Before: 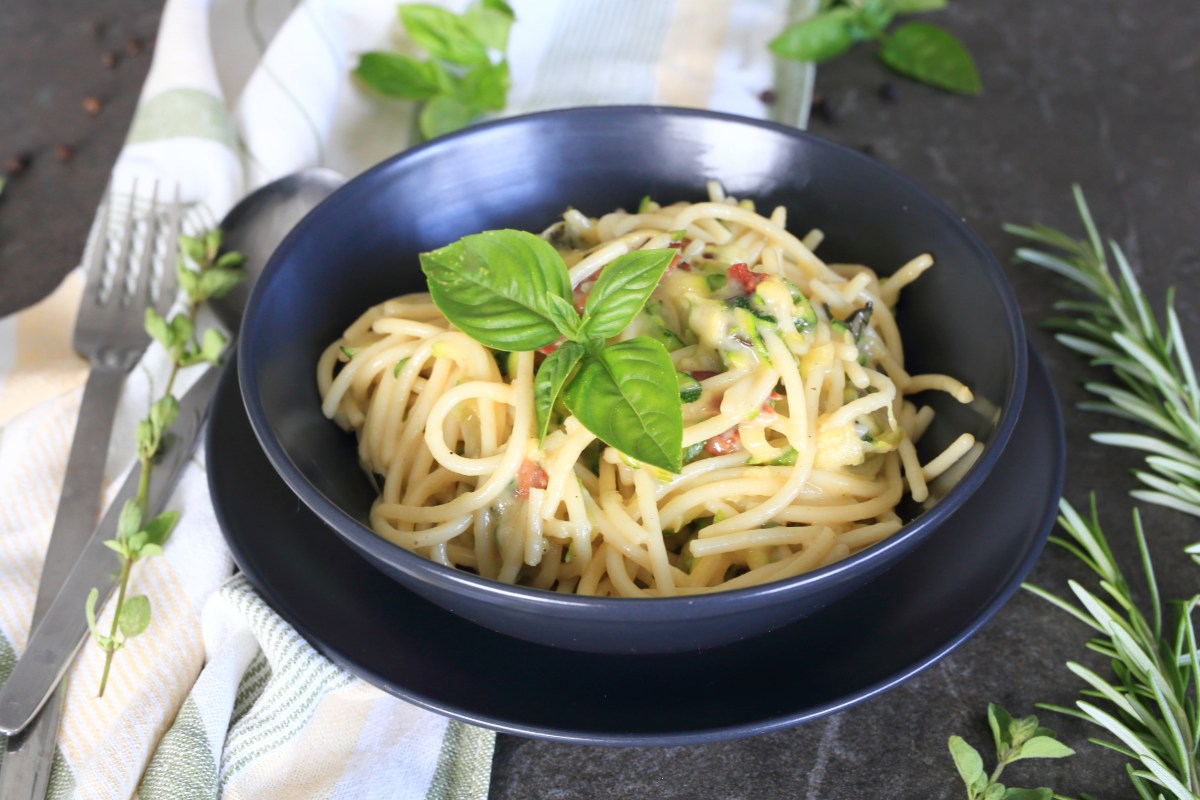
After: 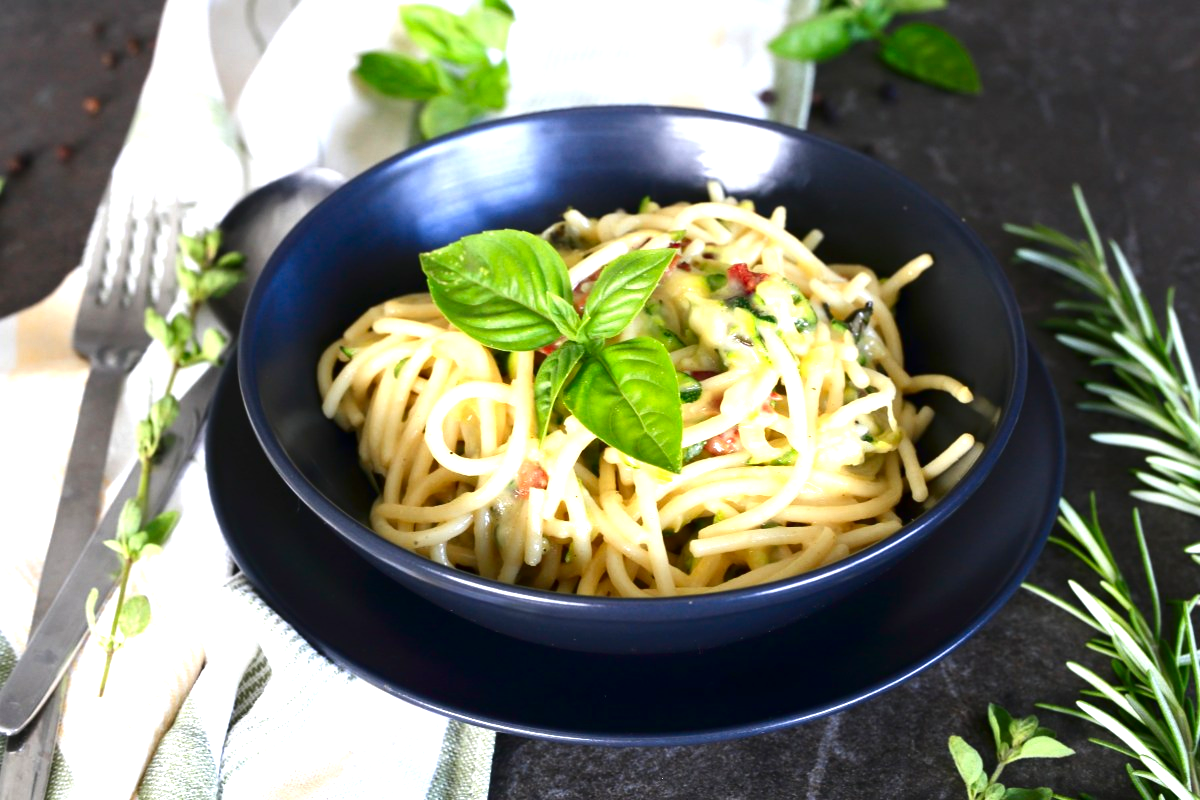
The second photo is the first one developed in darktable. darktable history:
contrast brightness saturation: contrast 0.1, brightness -0.26, saturation 0.14
exposure: black level correction 0, exposure 0.7 EV, compensate exposure bias true, compensate highlight preservation false
